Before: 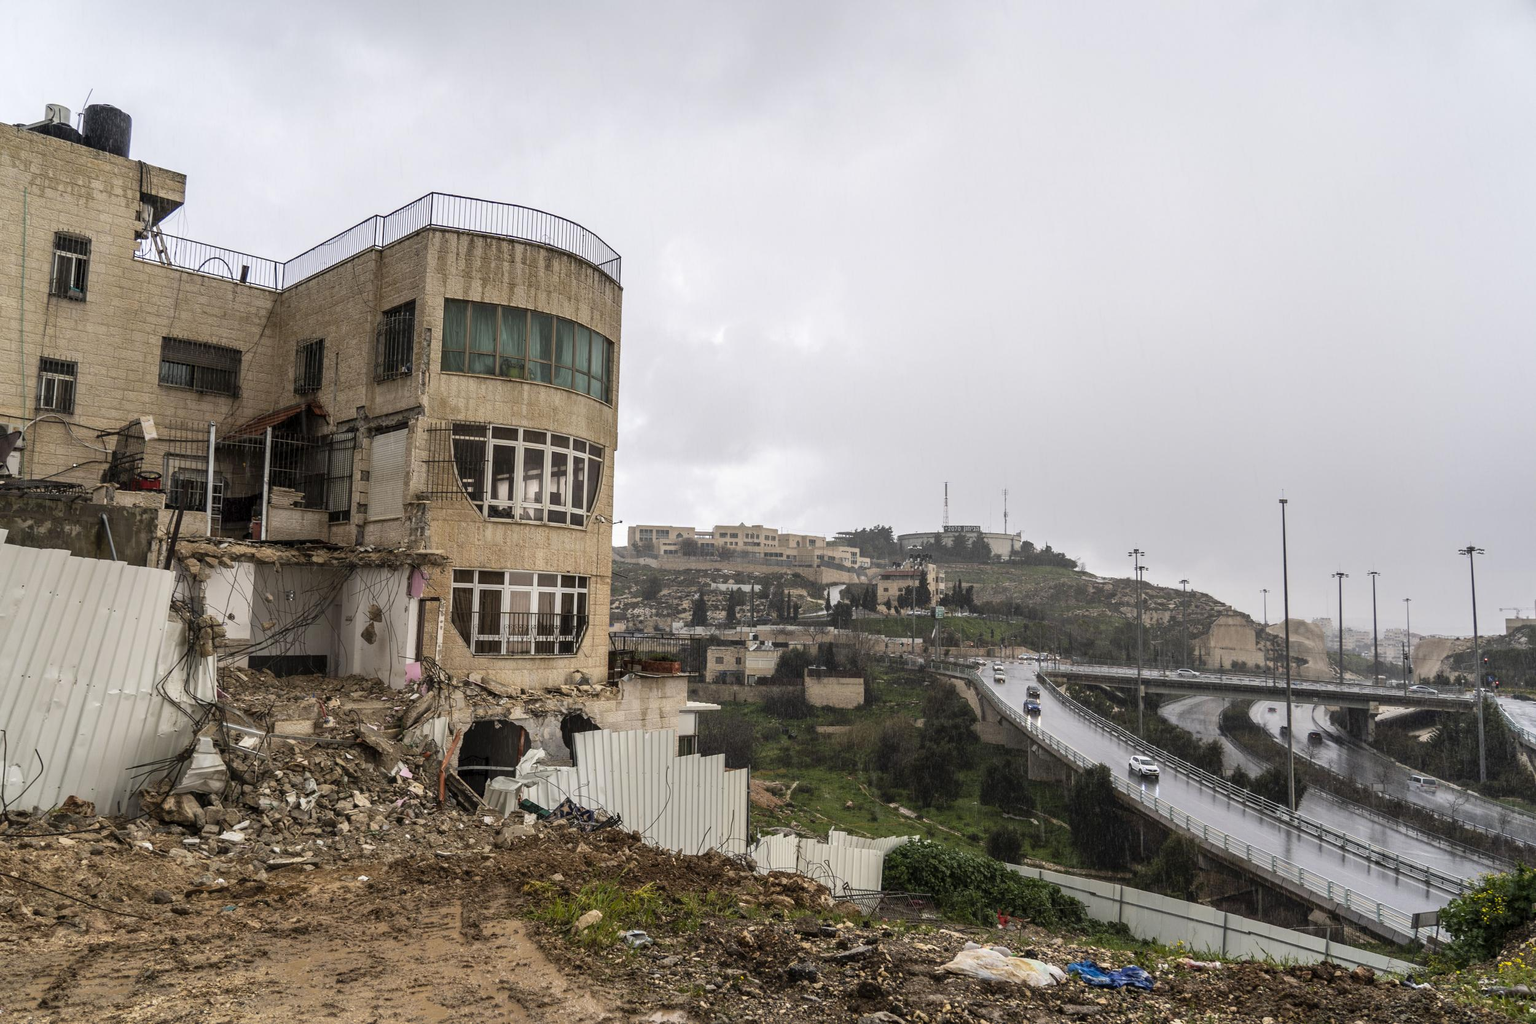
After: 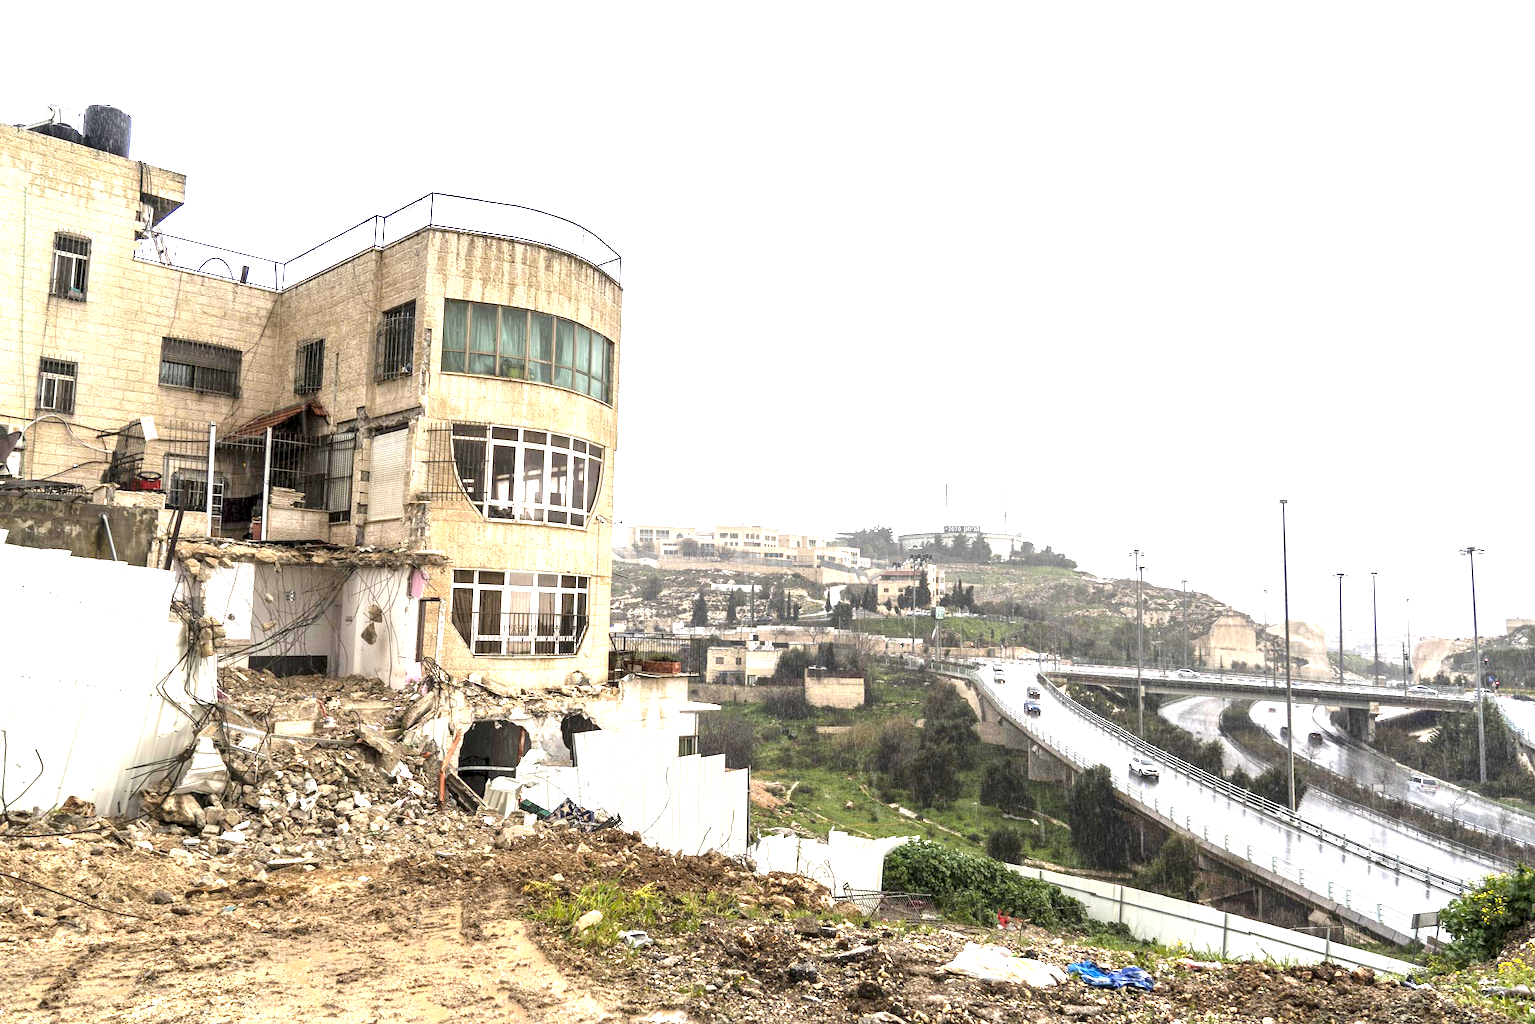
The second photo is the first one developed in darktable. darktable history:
exposure: black level correction 0.001, exposure 1.86 EV, compensate exposure bias true, compensate highlight preservation false
